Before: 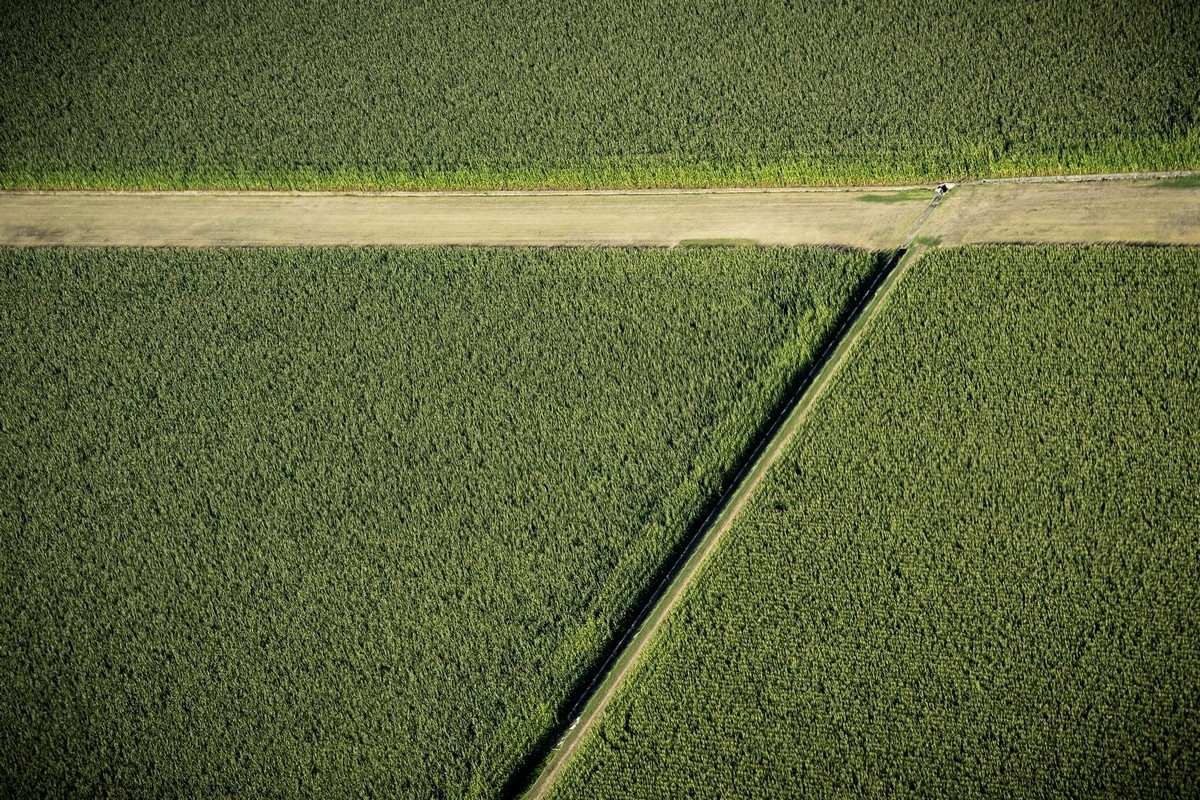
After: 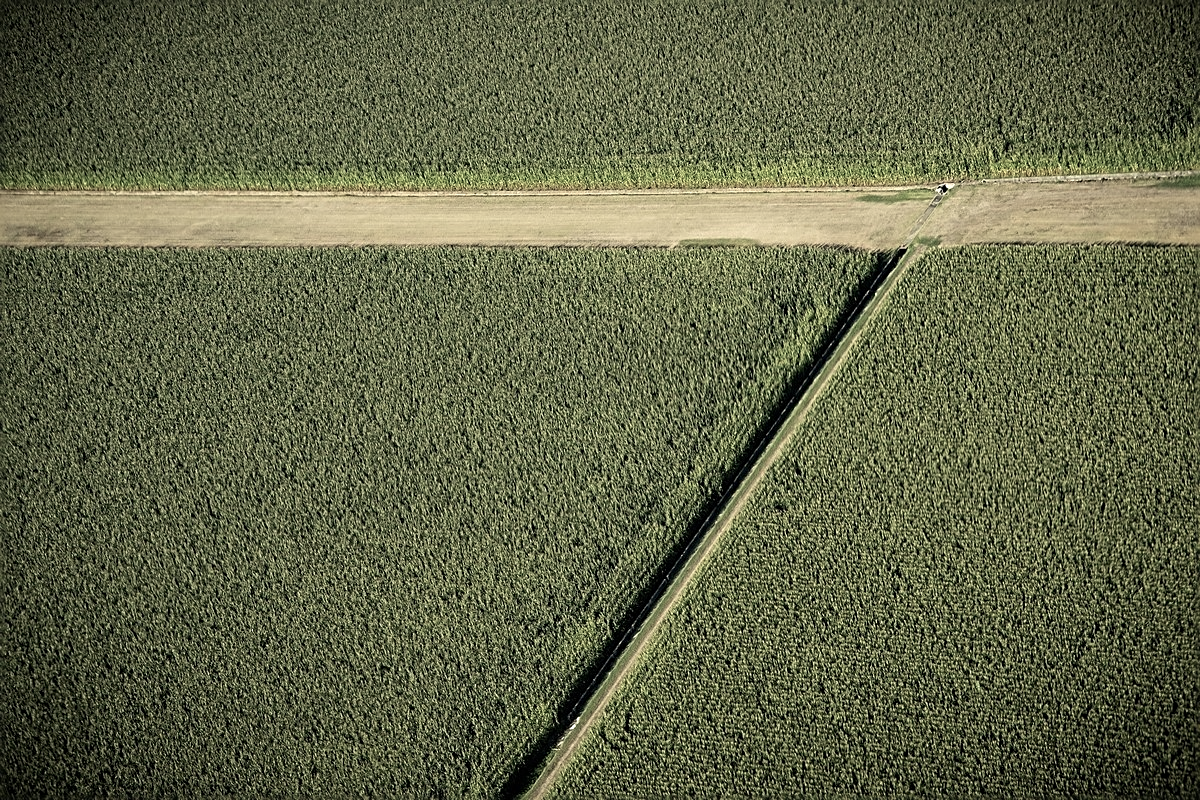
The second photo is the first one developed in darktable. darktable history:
sharpen: on, module defaults
white balance: red 1.029, blue 0.92
color balance: input saturation 100.43%, contrast fulcrum 14.22%, output saturation 70.41%
